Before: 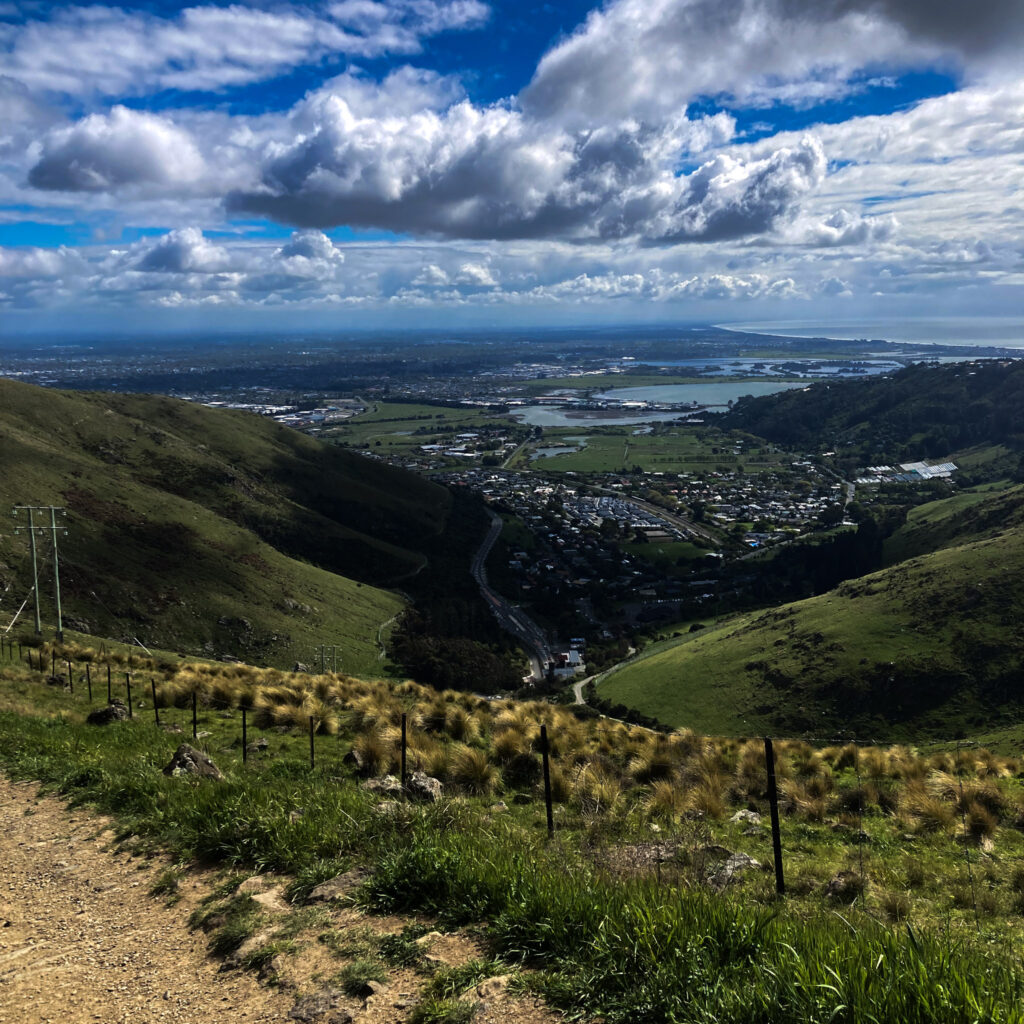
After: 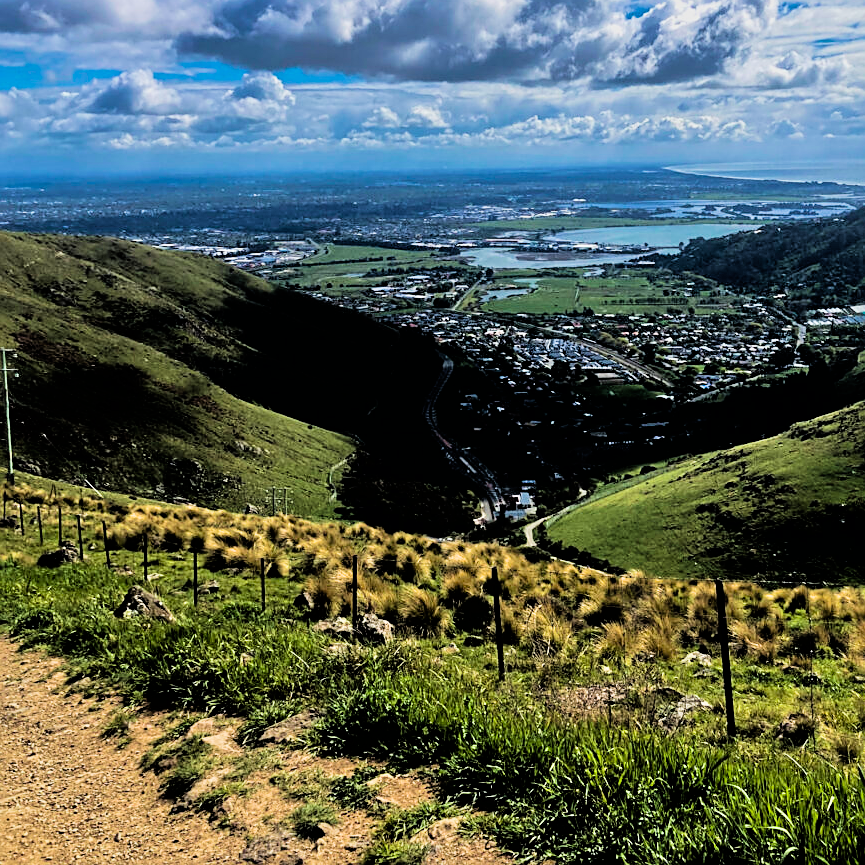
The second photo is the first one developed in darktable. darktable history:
crop and rotate: left 4.842%, top 15.51%, right 10.668%
tone equalizer: -7 EV 0.15 EV, -6 EV 0.6 EV, -5 EV 1.15 EV, -4 EV 1.33 EV, -3 EV 1.15 EV, -2 EV 0.6 EV, -1 EV 0.15 EV, mask exposure compensation -0.5 EV
sharpen: on, module defaults
velvia: on, module defaults
filmic rgb: black relative exposure -5 EV, hardness 2.88, contrast 1.4, highlights saturation mix -20%
